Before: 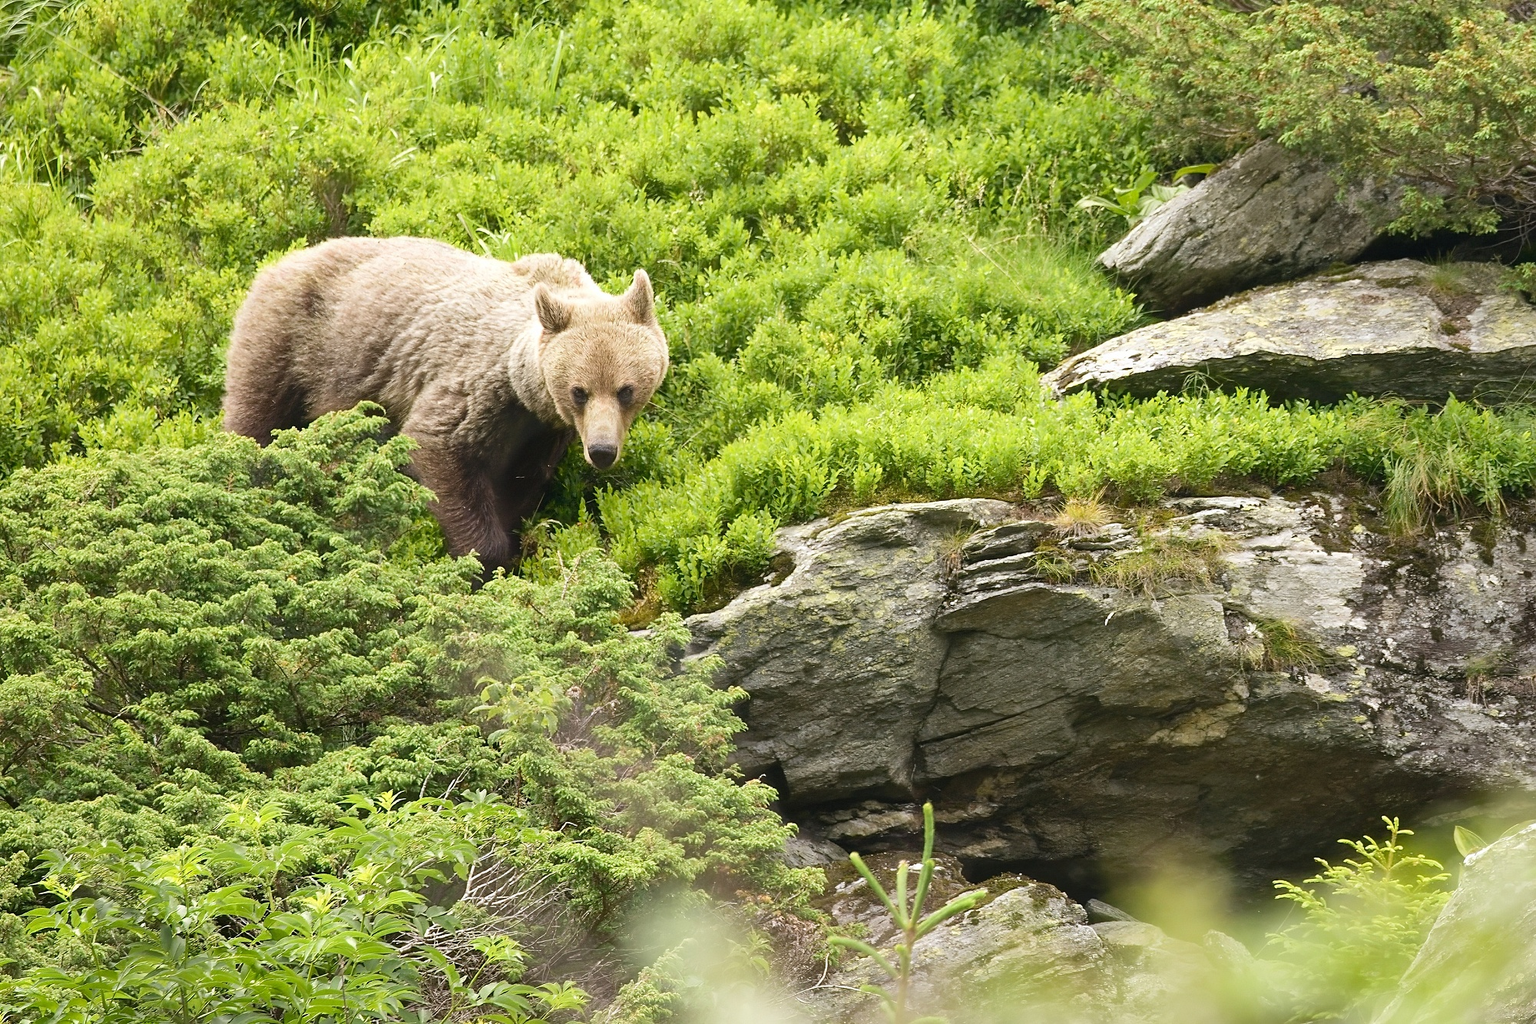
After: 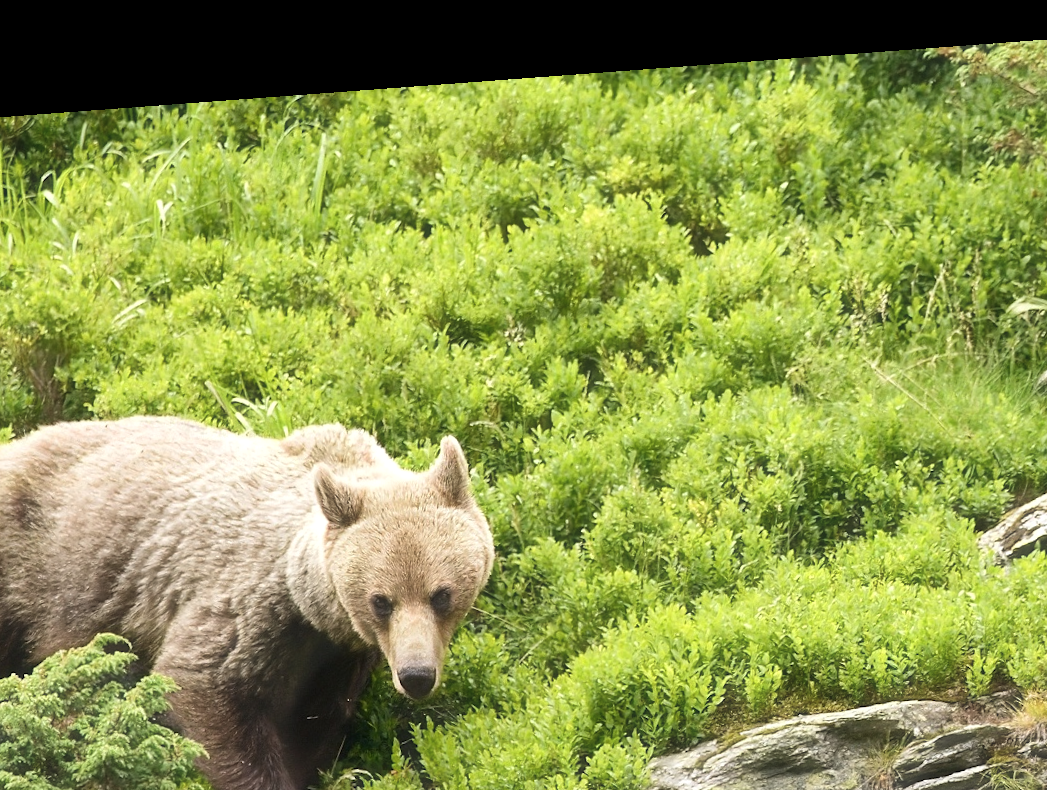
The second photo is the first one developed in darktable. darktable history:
haze removal: strength -0.1, adaptive false
local contrast: mode bilateral grid, contrast 20, coarseness 50, detail 120%, midtone range 0.2
crop: left 19.556%, right 30.401%, bottom 46.458%
rotate and perspective: rotation -4.25°, automatic cropping off
